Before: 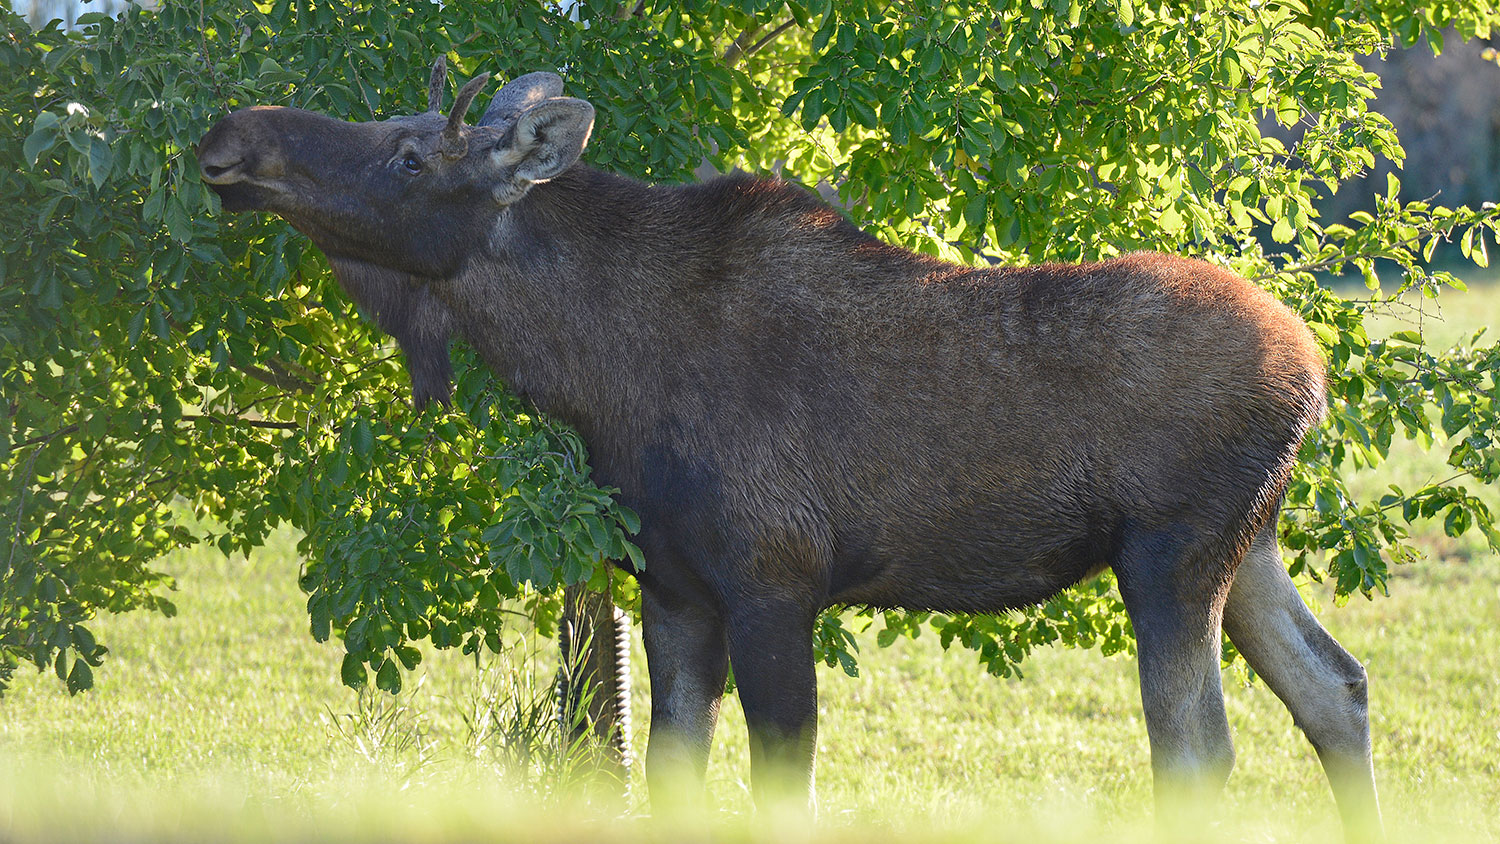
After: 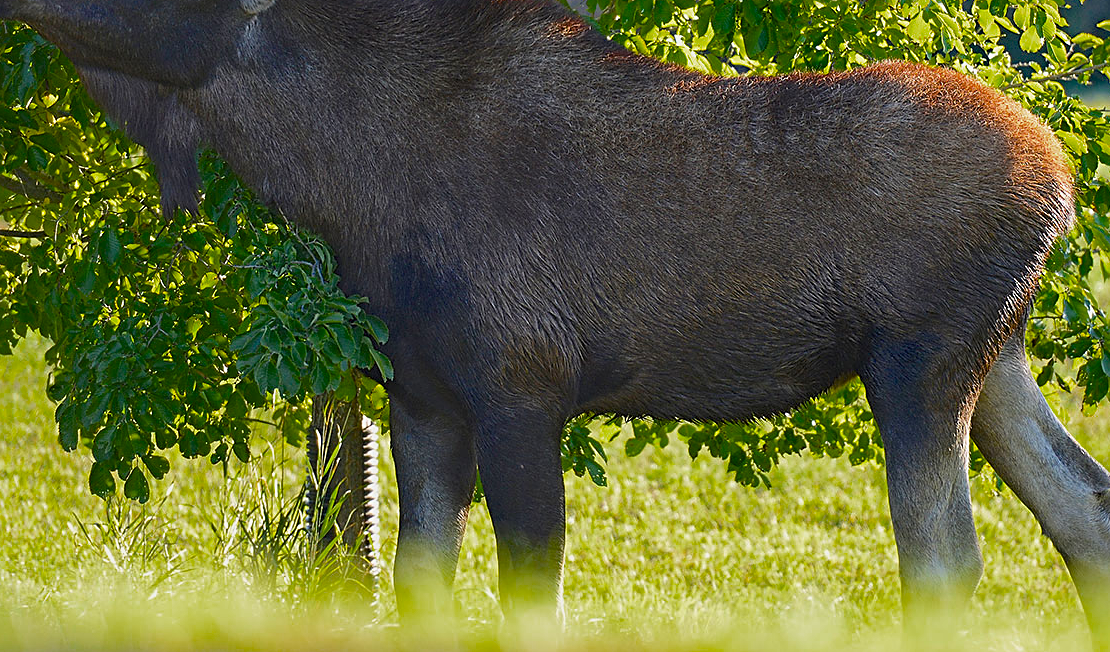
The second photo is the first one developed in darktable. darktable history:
exposure: exposure -0.426 EV, compensate highlight preservation false
sharpen: on, module defaults
crop: left 16.861%, top 22.71%, right 9.109%
color balance rgb: highlights gain › luminance 15.015%, perceptual saturation grading › global saturation 30.683%, saturation formula JzAzBz (2021)
